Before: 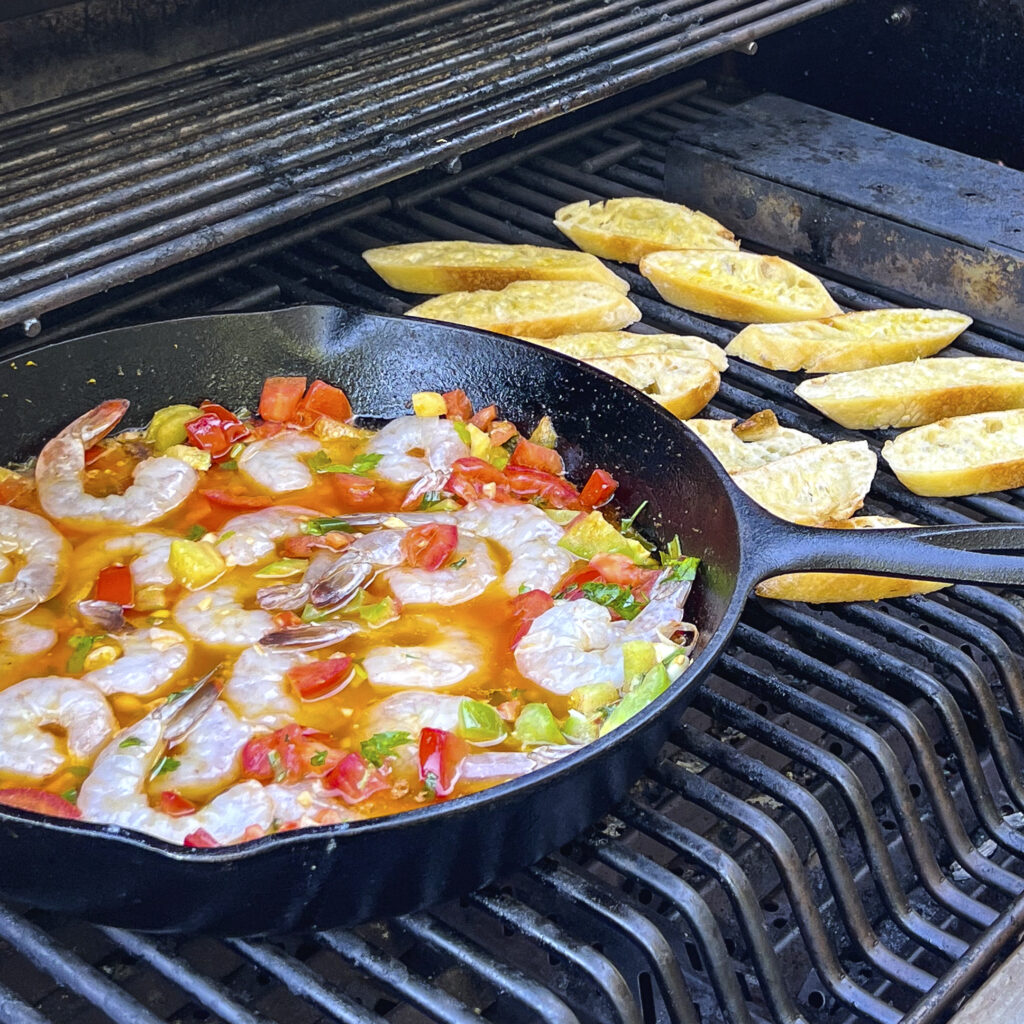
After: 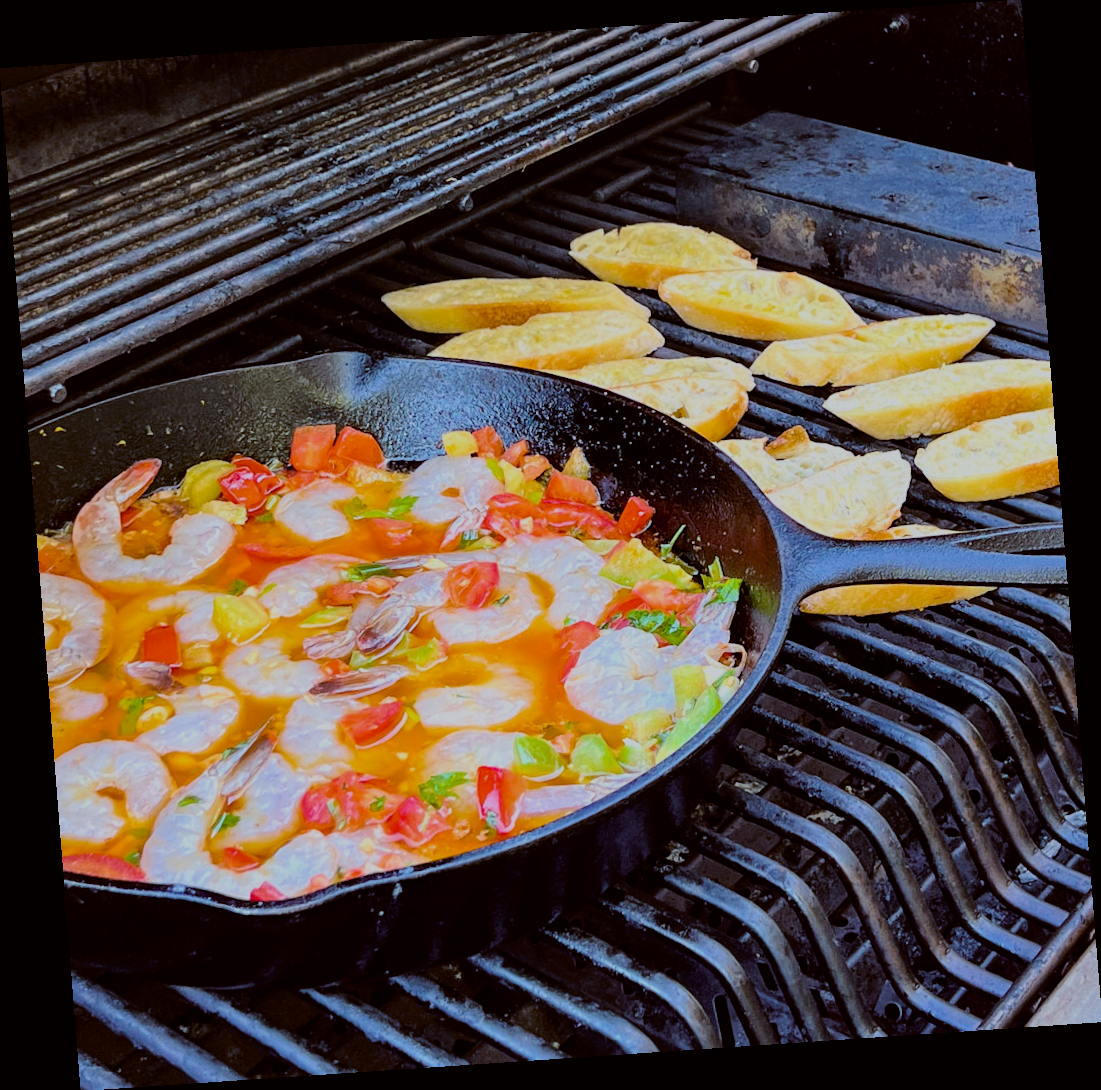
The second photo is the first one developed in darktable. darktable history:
rotate and perspective: rotation -4.2°, shear 0.006, automatic cropping off
color balance: lift [1, 1.015, 1.004, 0.985], gamma [1, 0.958, 0.971, 1.042], gain [1, 0.956, 0.977, 1.044]
filmic rgb: black relative exposure -6.15 EV, white relative exposure 6.96 EV, hardness 2.23, color science v6 (2022)
